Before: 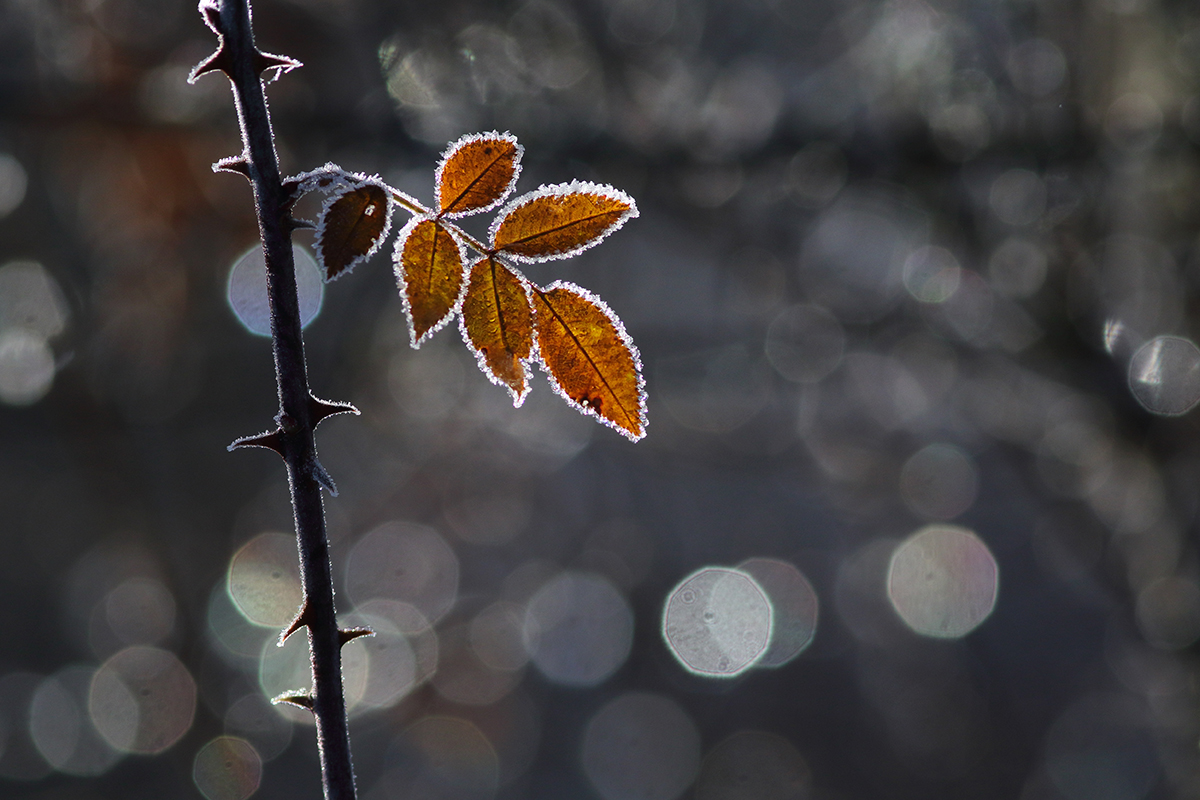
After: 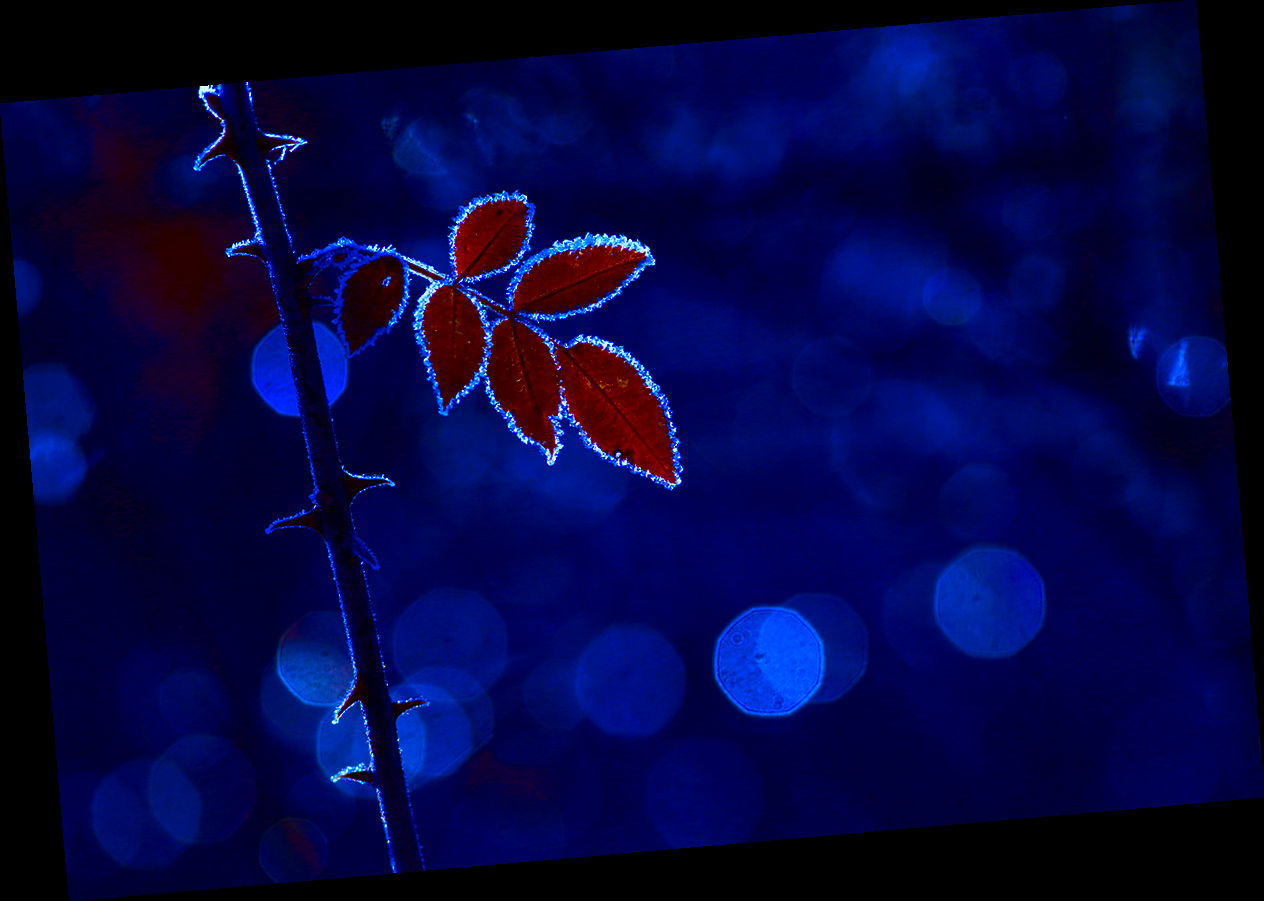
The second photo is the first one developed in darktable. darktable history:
contrast brightness saturation: brightness -1, saturation 1
rotate and perspective: rotation -4.98°, automatic cropping off
white balance: red 0.98, blue 1.61
